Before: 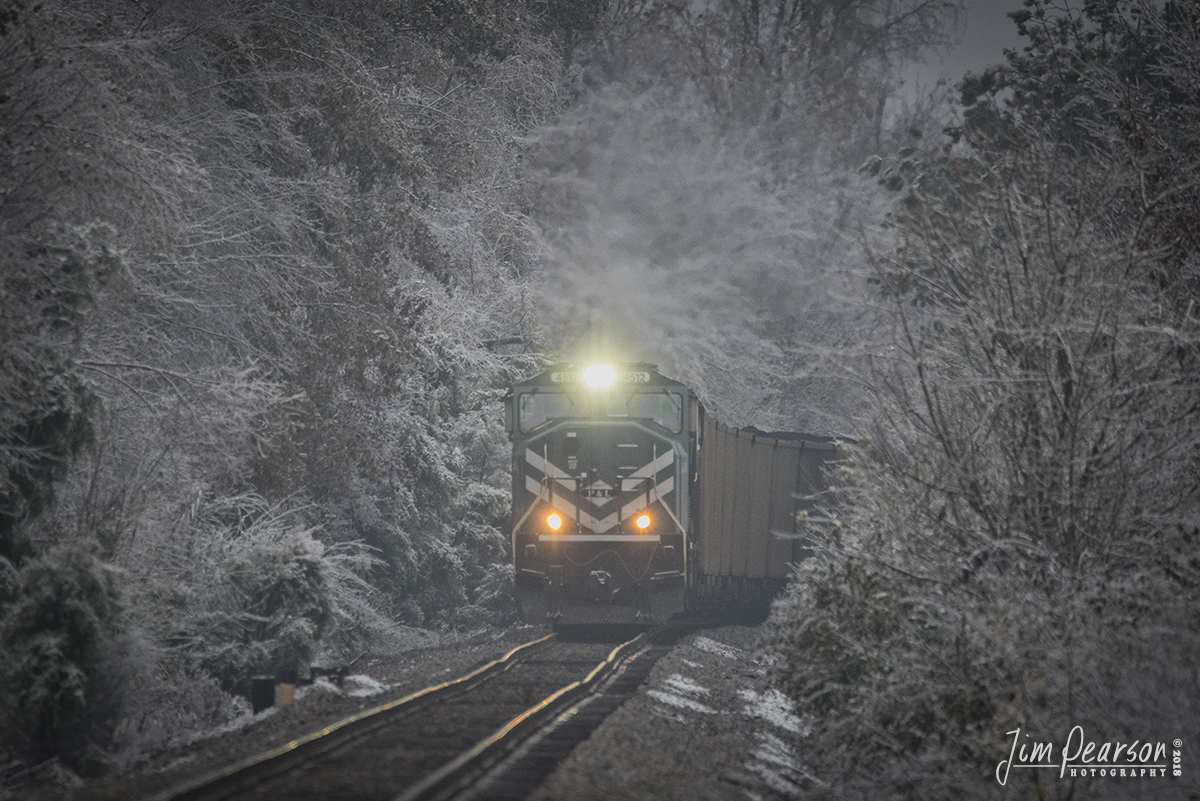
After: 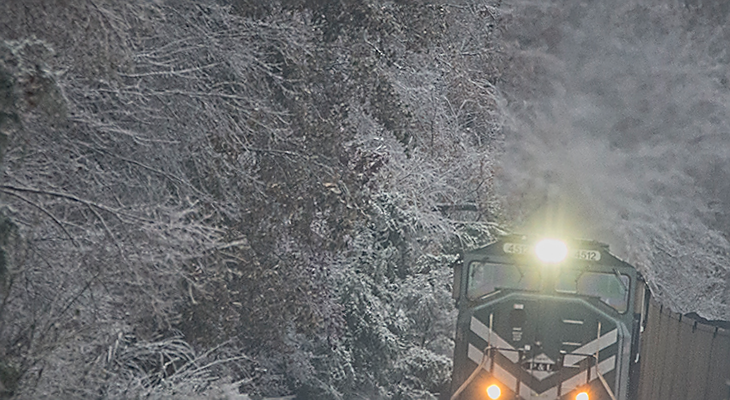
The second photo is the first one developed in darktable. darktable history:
sharpen: radius 1.4, amount 1.25, threshold 0.7
rotate and perspective: rotation -0.013°, lens shift (vertical) -0.027, lens shift (horizontal) 0.178, crop left 0.016, crop right 0.989, crop top 0.082, crop bottom 0.918
crop and rotate: angle -4.99°, left 2.122%, top 6.945%, right 27.566%, bottom 30.519%
shadows and highlights: shadows 29.32, highlights -29.32, low approximation 0.01, soften with gaussian
